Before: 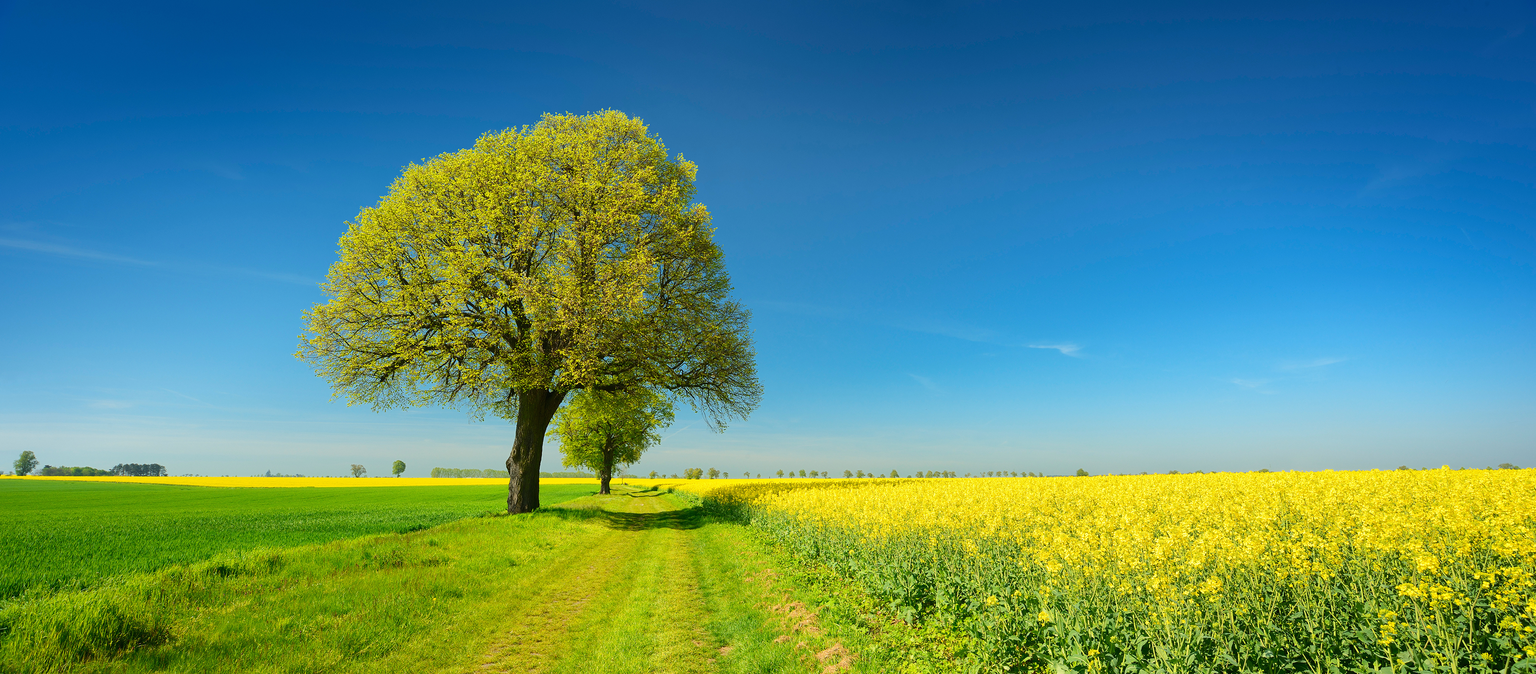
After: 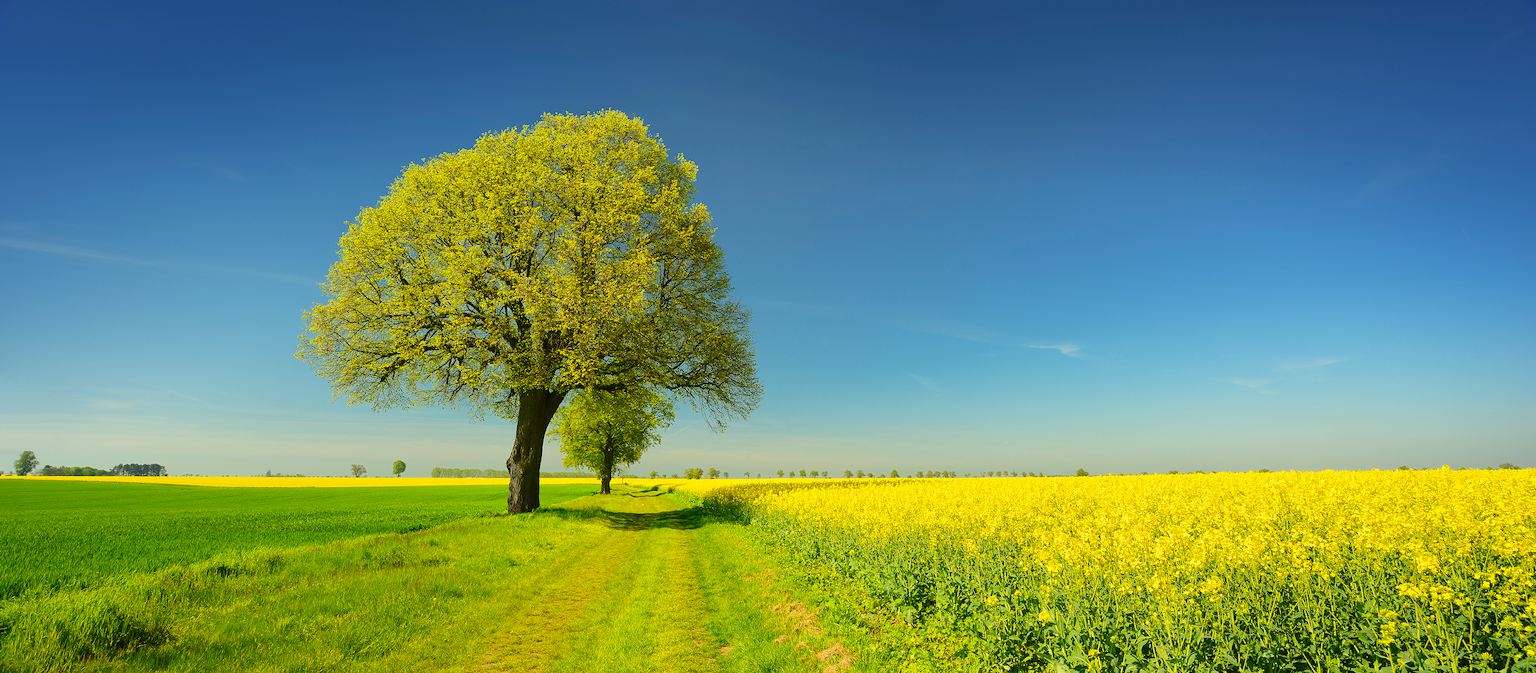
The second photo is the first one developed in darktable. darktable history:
color correction: highlights a* 1.39, highlights b* 17.83
